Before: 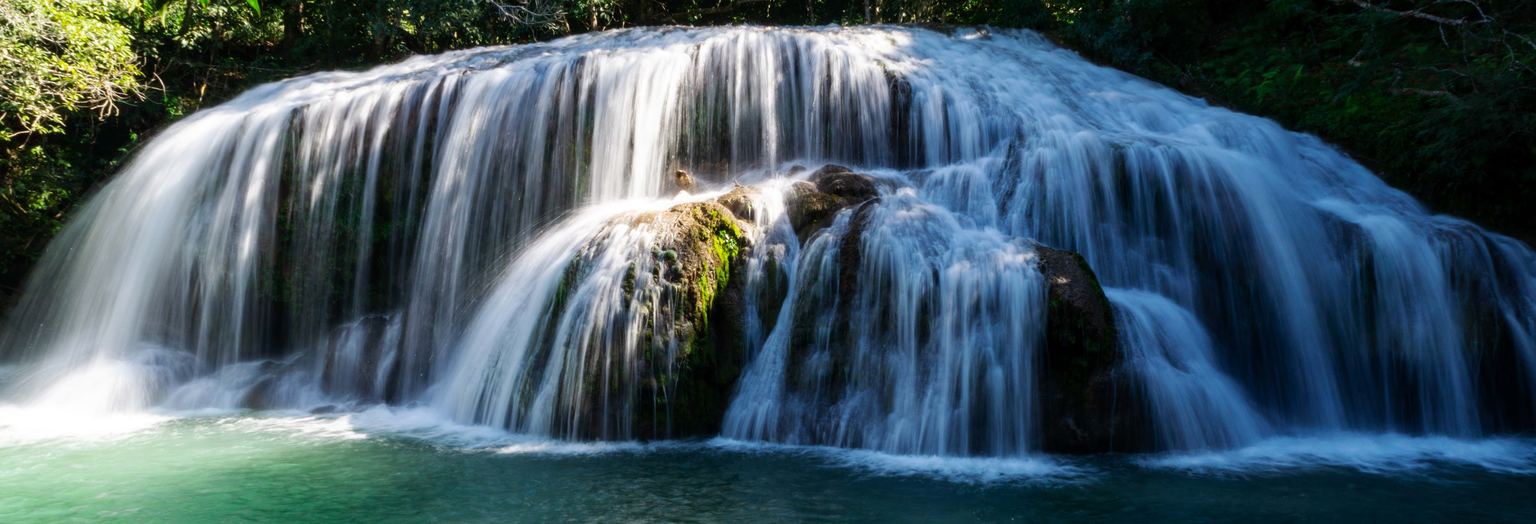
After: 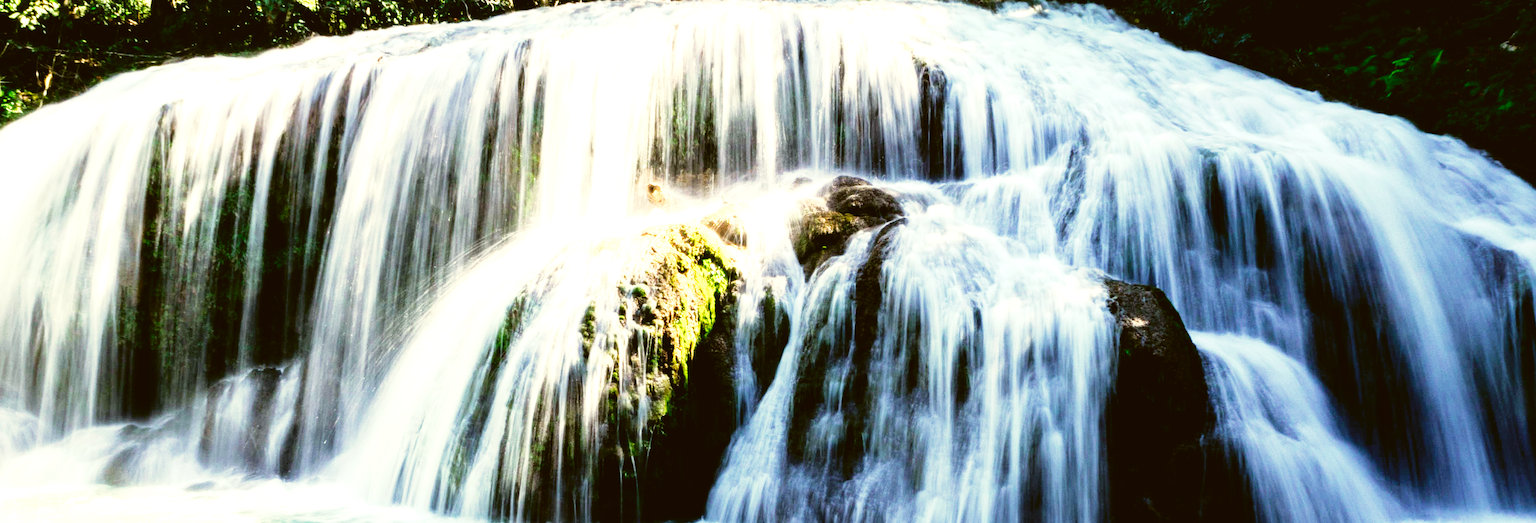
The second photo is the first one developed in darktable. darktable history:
color correction: highlights a* -1.41, highlights b* 10.24, shadows a* 0.793, shadows b* 19.85
crop and rotate: left 10.787%, top 5.043%, right 10.362%, bottom 16.064%
exposure: exposure 0.774 EV, compensate highlight preservation false
tone curve: curves: ch0 [(0.003, 0.032) (0.037, 0.037) (0.142, 0.117) (0.279, 0.311) (0.405, 0.49) (0.526, 0.651) (0.722, 0.857) (0.875, 0.946) (1, 0.98)]; ch1 [(0, 0) (0.305, 0.325) (0.453, 0.437) (0.482, 0.473) (0.501, 0.498) (0.515, 0.523) (0.559, 0.591) (0.6, 0.659) (0.656, 0.71) (1, 1)]; ch2 [(0, 0) (0.323, 0.277) (0.424, 0.396) (0.479, 0.484) (0.499, 0.502) (0.515, 0.537) (0.564, 0.595) (0.644, 0.703) (0.742, 0.803) (1, 1)], preserve colors none
tone equalizer: -8 EV -1.08 EV, -7 EV -1.01 EV, -6 EV -0.873 EV, -5 EV -0.616 EV, -3 EV 0.596 EV, -2 EV 0.893 EV, -1 EV 1.01 EV, +0 EV 1.08 EV
